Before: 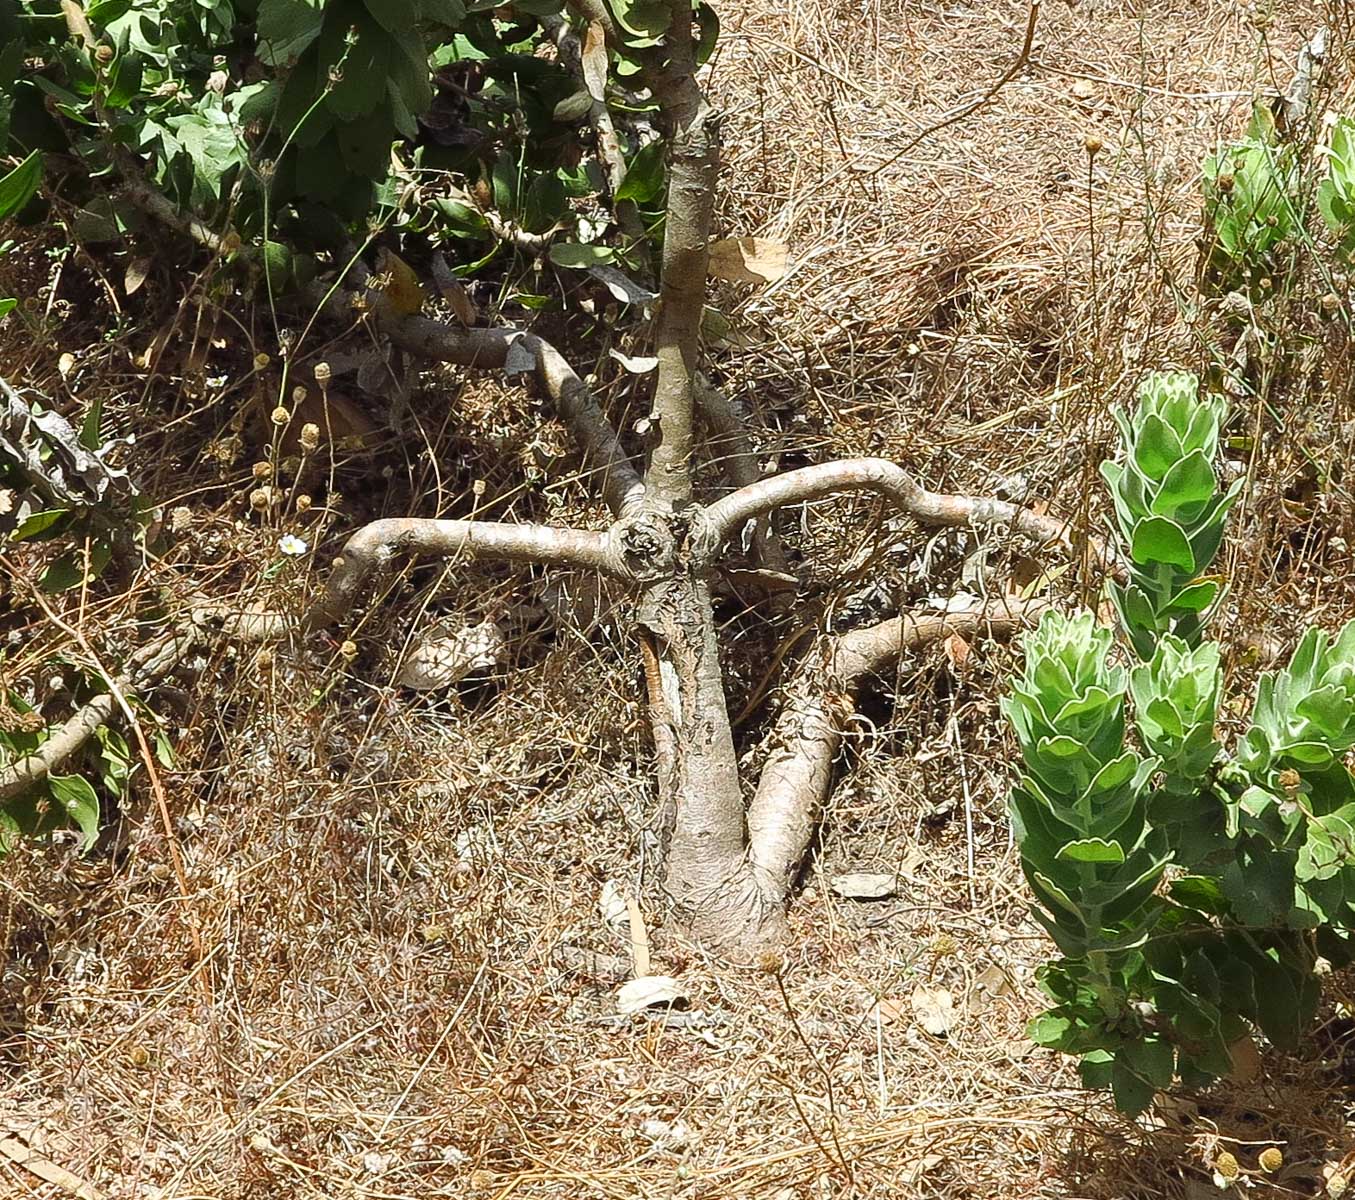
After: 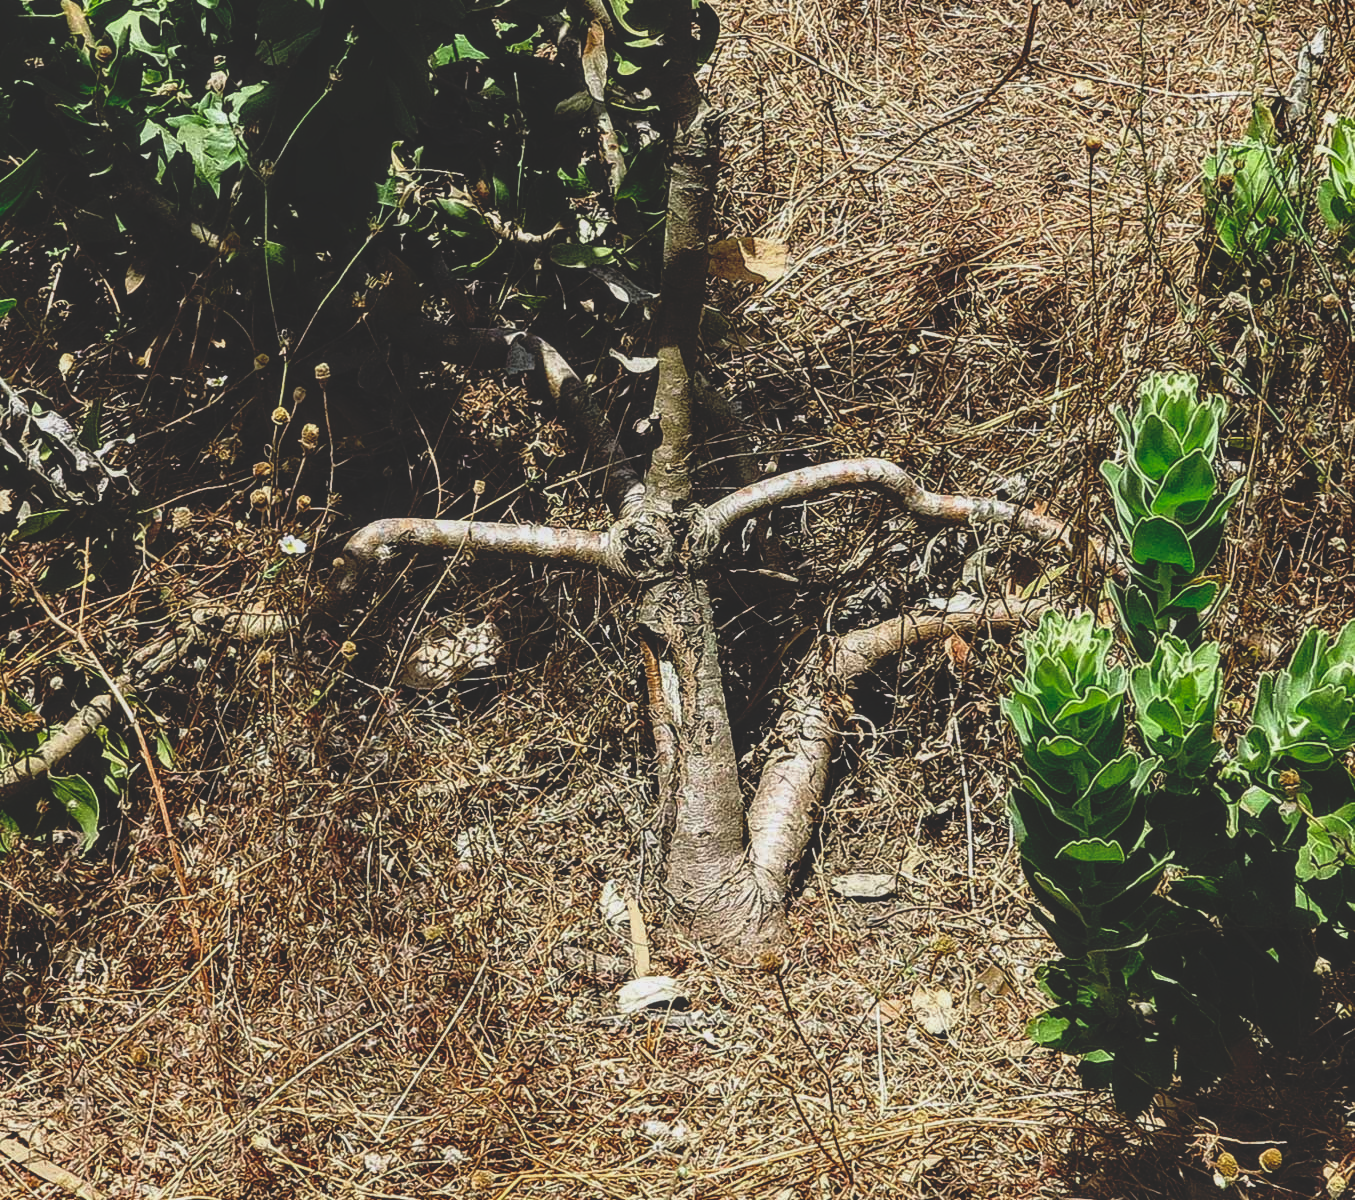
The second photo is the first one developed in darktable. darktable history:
exposure: exposure -0.27 EV, compensate highlight preservation false
base curve: curves: ch0 [(0, 0.02) (0.083, 0.036) (1, 1)], preserve colors none
haze removal: compatibility mode true, adaptive false
local contrast: on, module defaults
